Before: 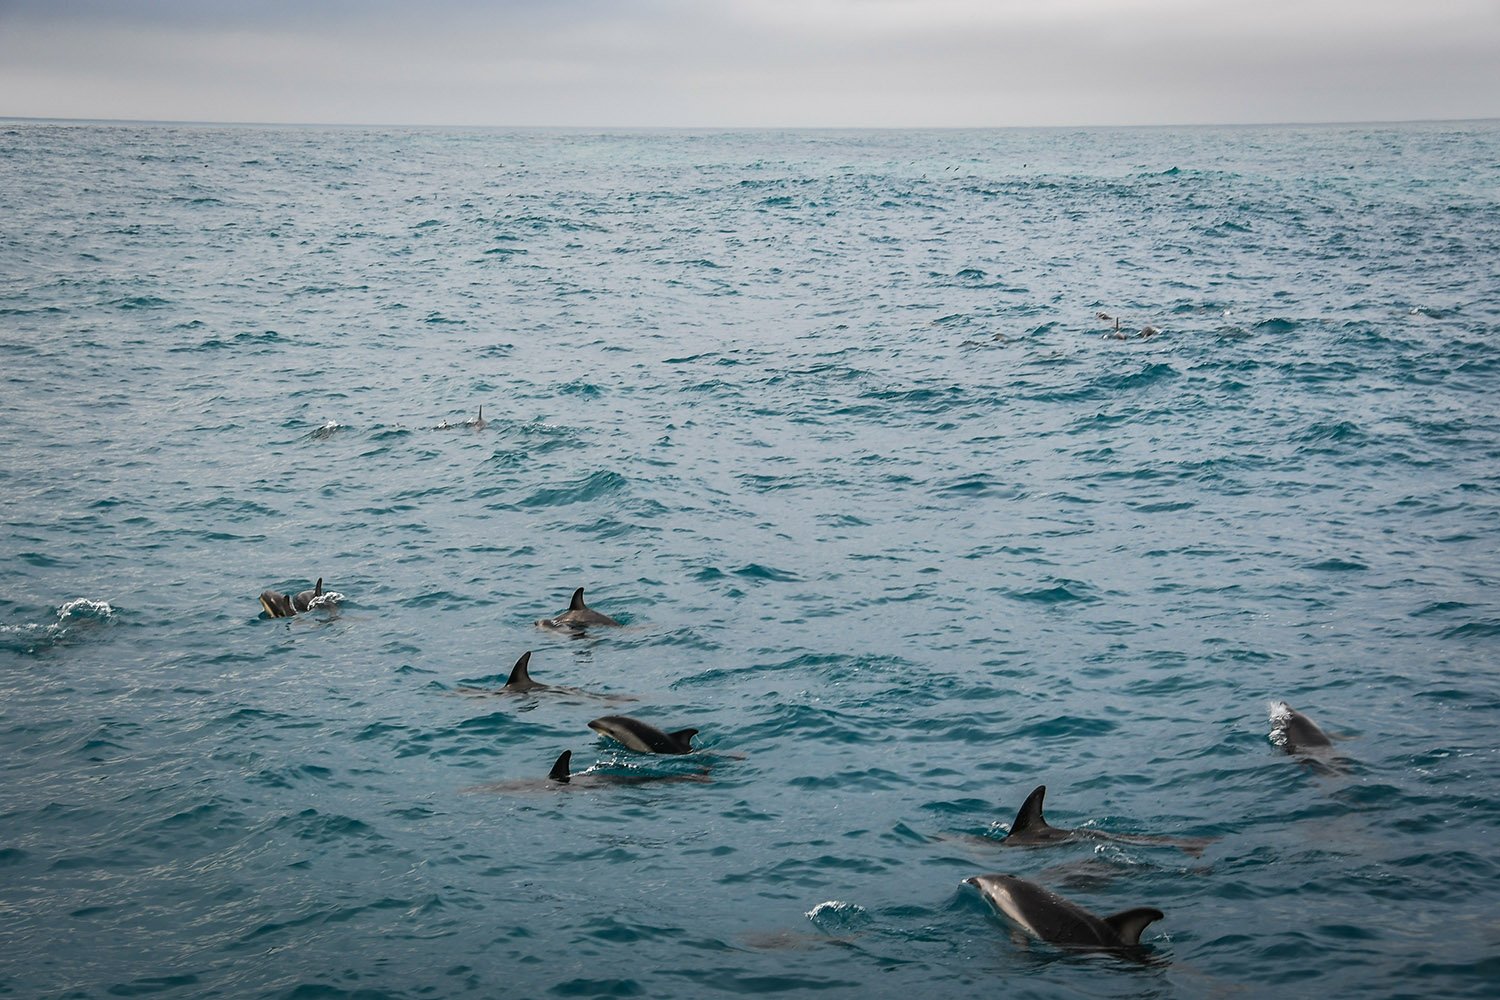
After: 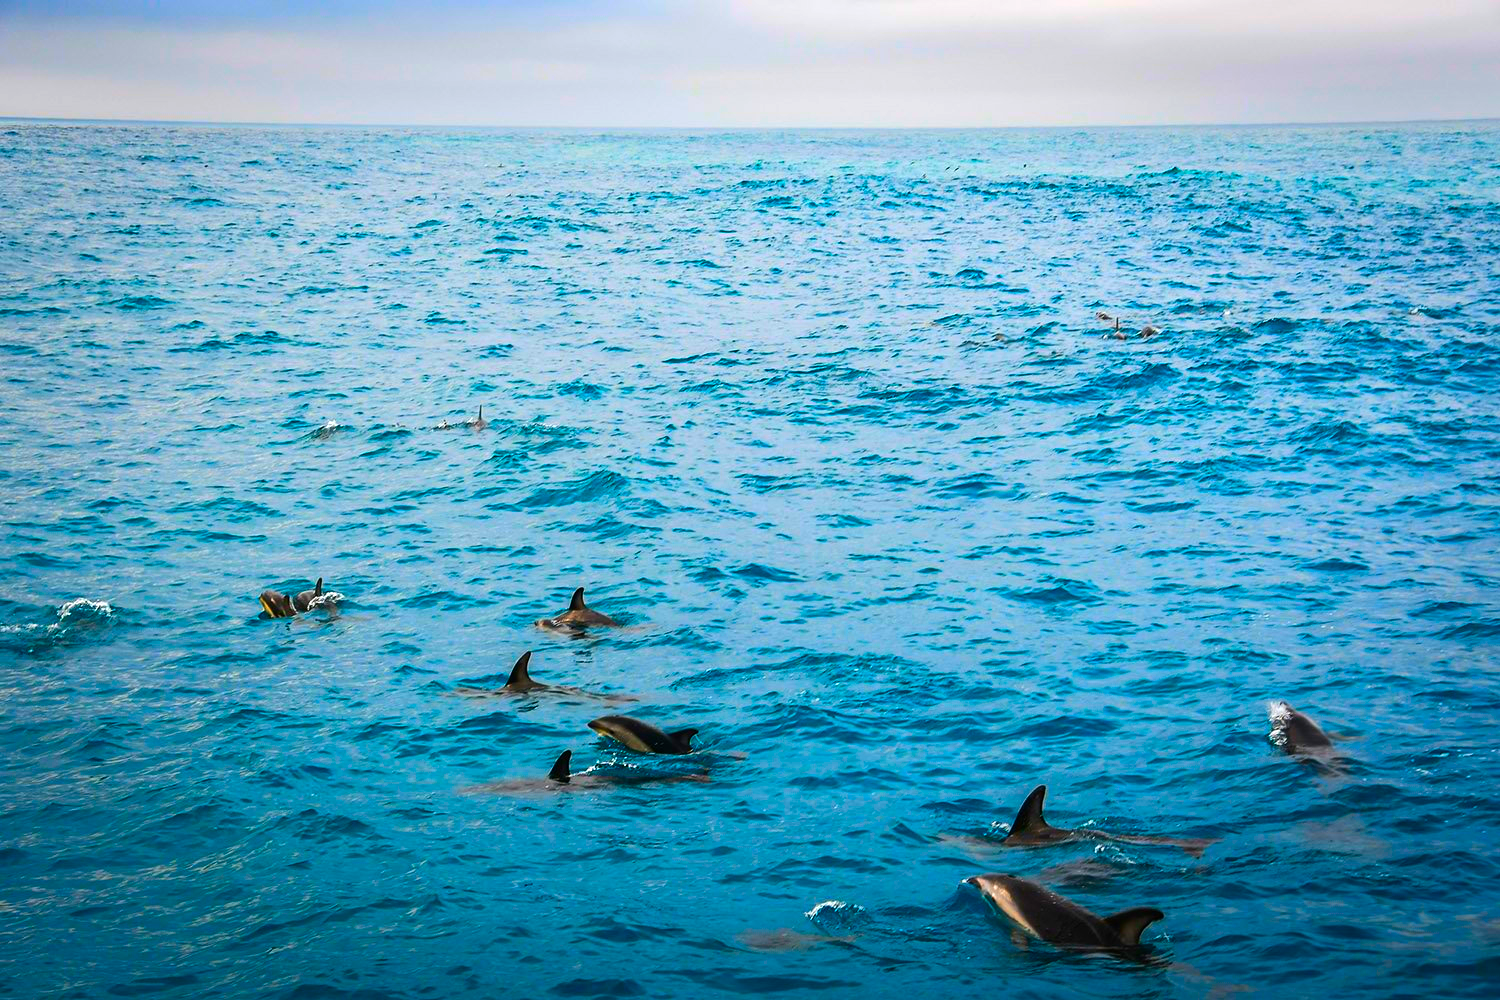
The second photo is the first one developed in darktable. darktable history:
tone equalizer: -8 EV -0.417 EV, -7 EV -0.389 EV, -6 EV -0.333 EV, -5 EV -0.222 EV, -3 EV 0.222 EV, -2 EV 0.333 EV, -1 EV 0.389 EV, +0 EV 0.417 EV, edges refinement/feathering 500, mask exposure compensation -1.57 EV, preserve details no
color correction: saturation 3
